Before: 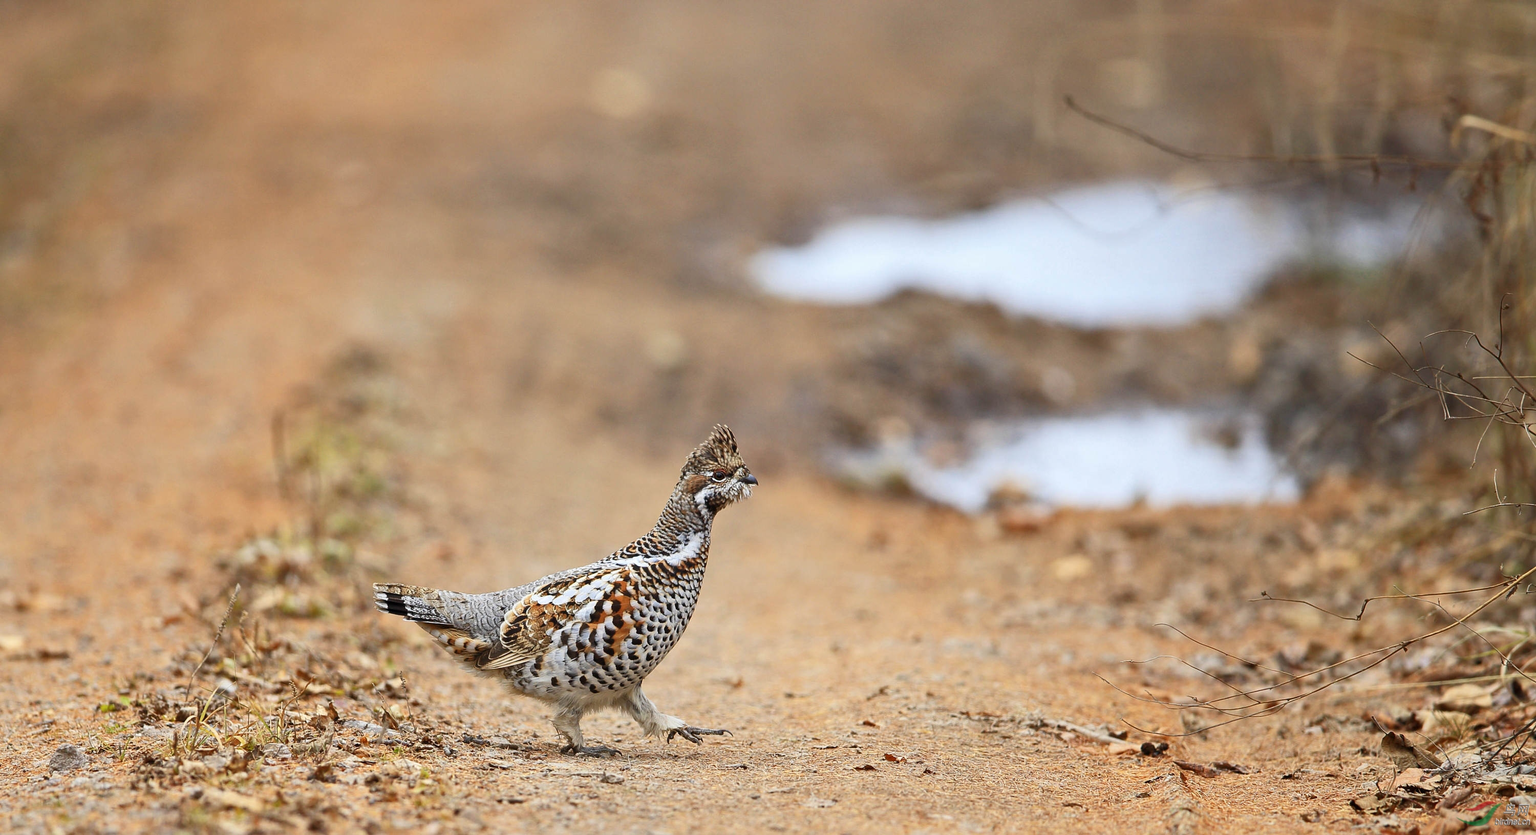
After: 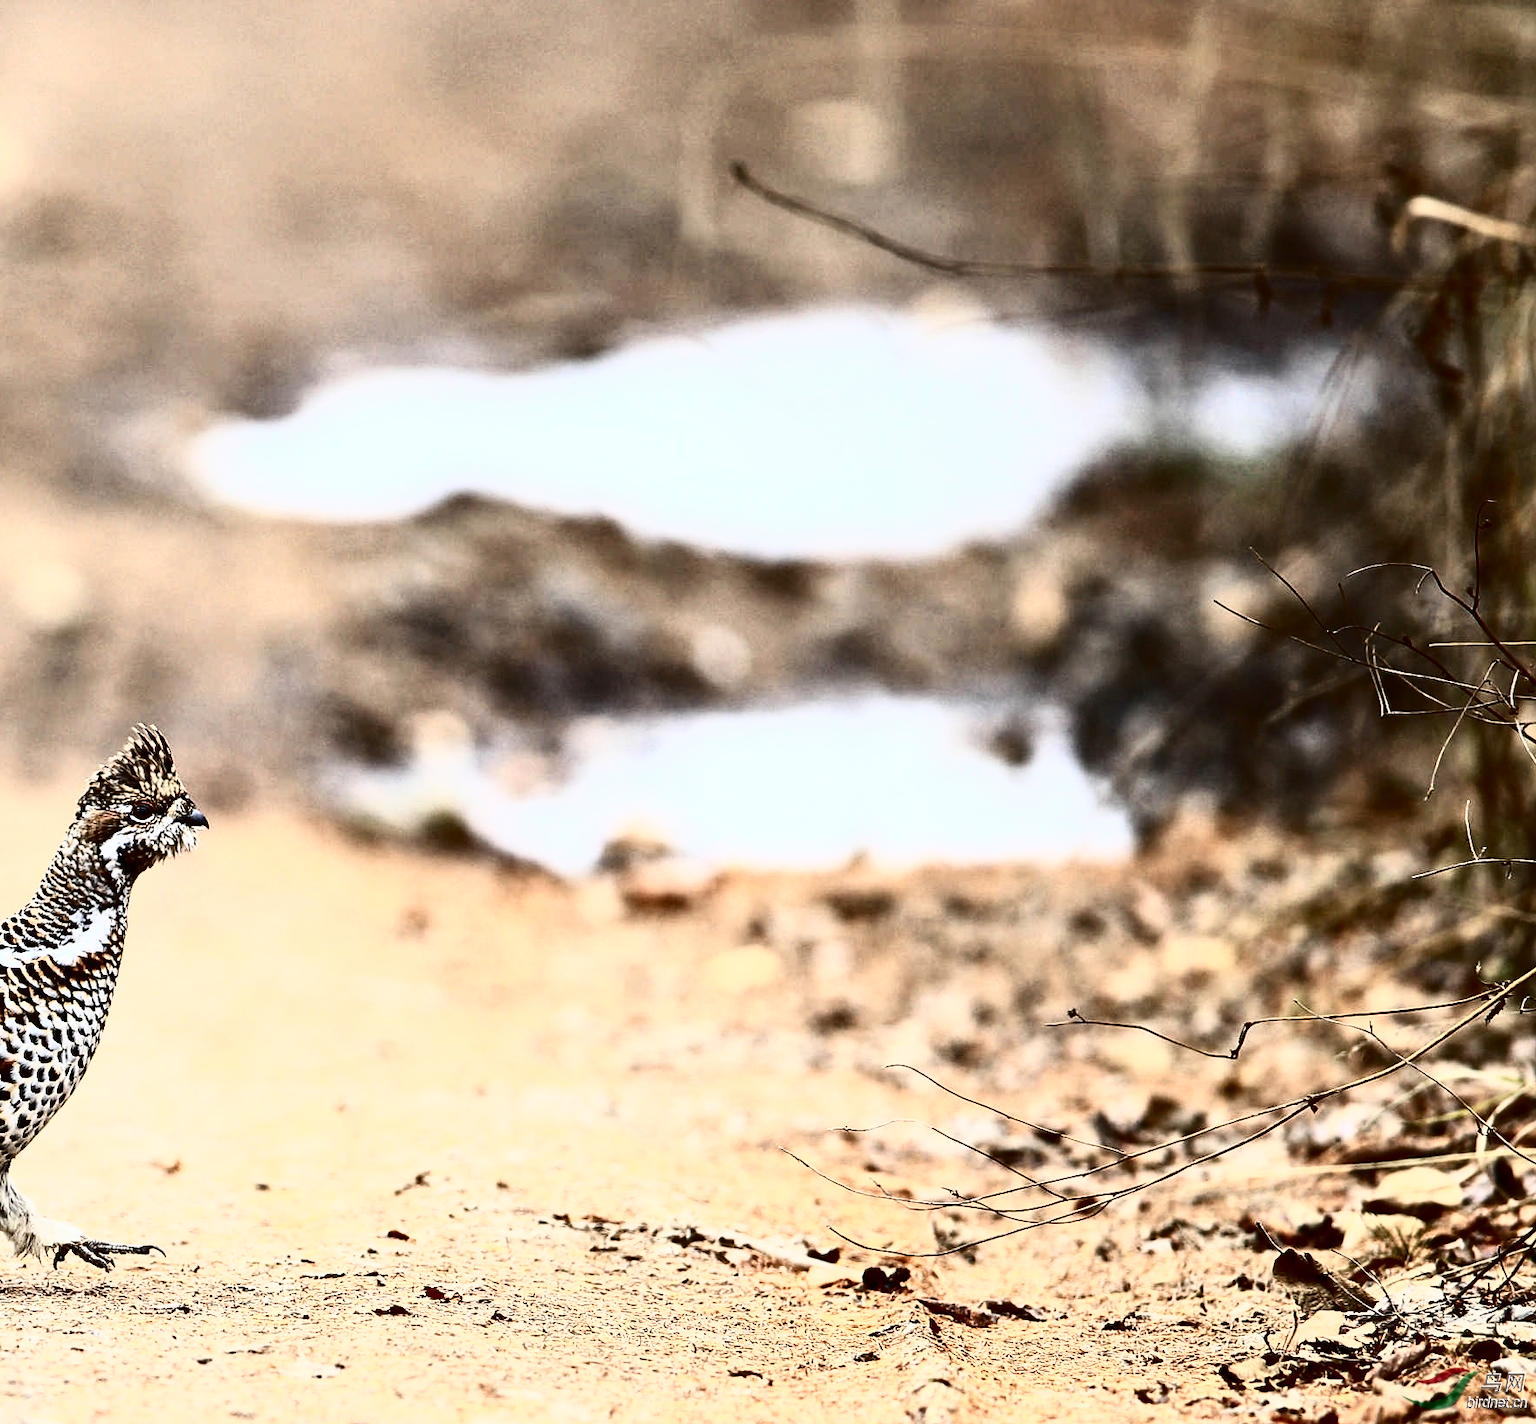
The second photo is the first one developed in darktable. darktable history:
crop: left 41.426%
tone curve: curves: ch0 [(0, 0) (0.003, 0.001) (0.011, 0.005) (0.025, 0.01) (0.044, 0.016) (0.069, 0.019) (0.1, 0.024) (0.136, 0.03) (0.177, 0.045) (0.224, 0.071) (0.277, 0.122) (0.335, 0.202) (0.399, 0.326) (0.468, 0.471) (0.543, 0.638) (0.623, 0.798) (0.709, 0.913) (0.801, 0.97) (0.898, 0.983) (1, 1)], color space Lab, independent channels, preserve colors none
contrast brightness saturation: contrast 0.216
